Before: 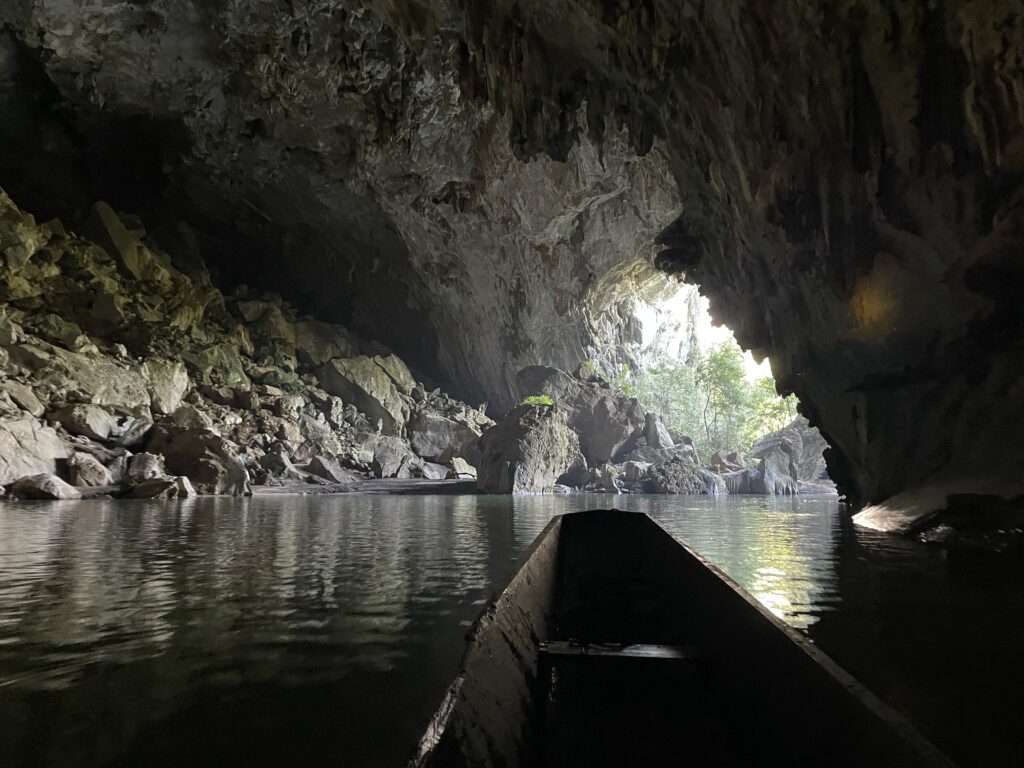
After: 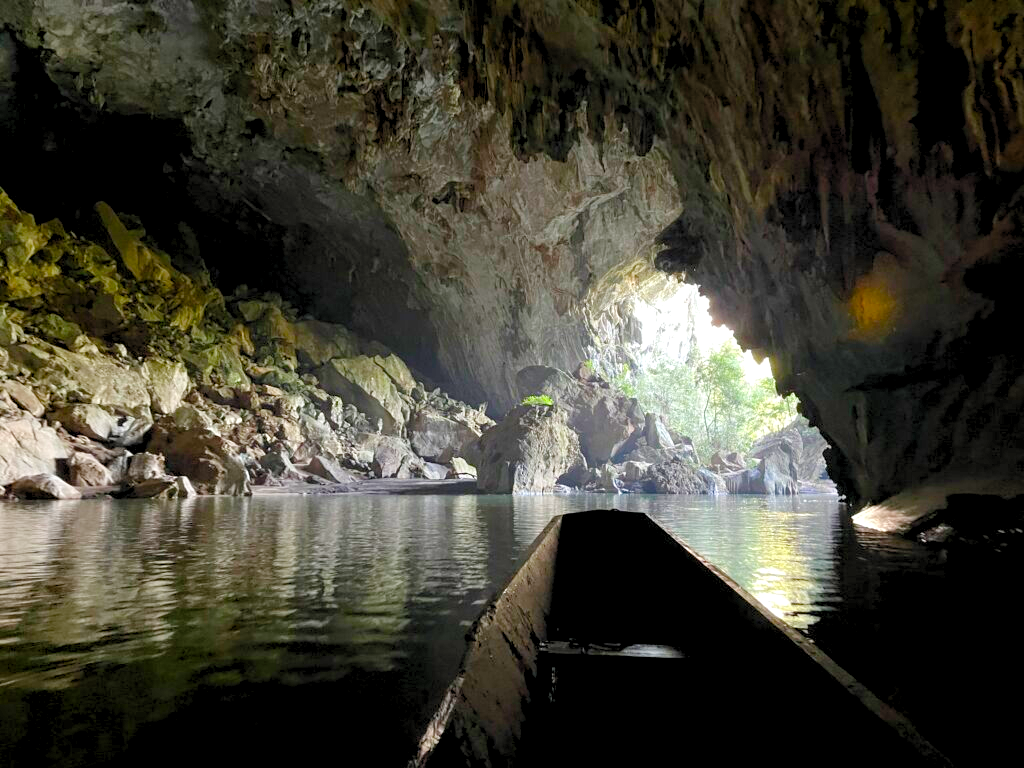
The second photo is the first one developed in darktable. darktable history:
levels: black 3.83%, white 90.64%, levels [0.044, 0.416, 0.908]
color balance rgb: perceptual saturation grading › global saturation 20%, perceptual saturation grading › highlights -25%, perceptual saturation grading › shadows 50%
